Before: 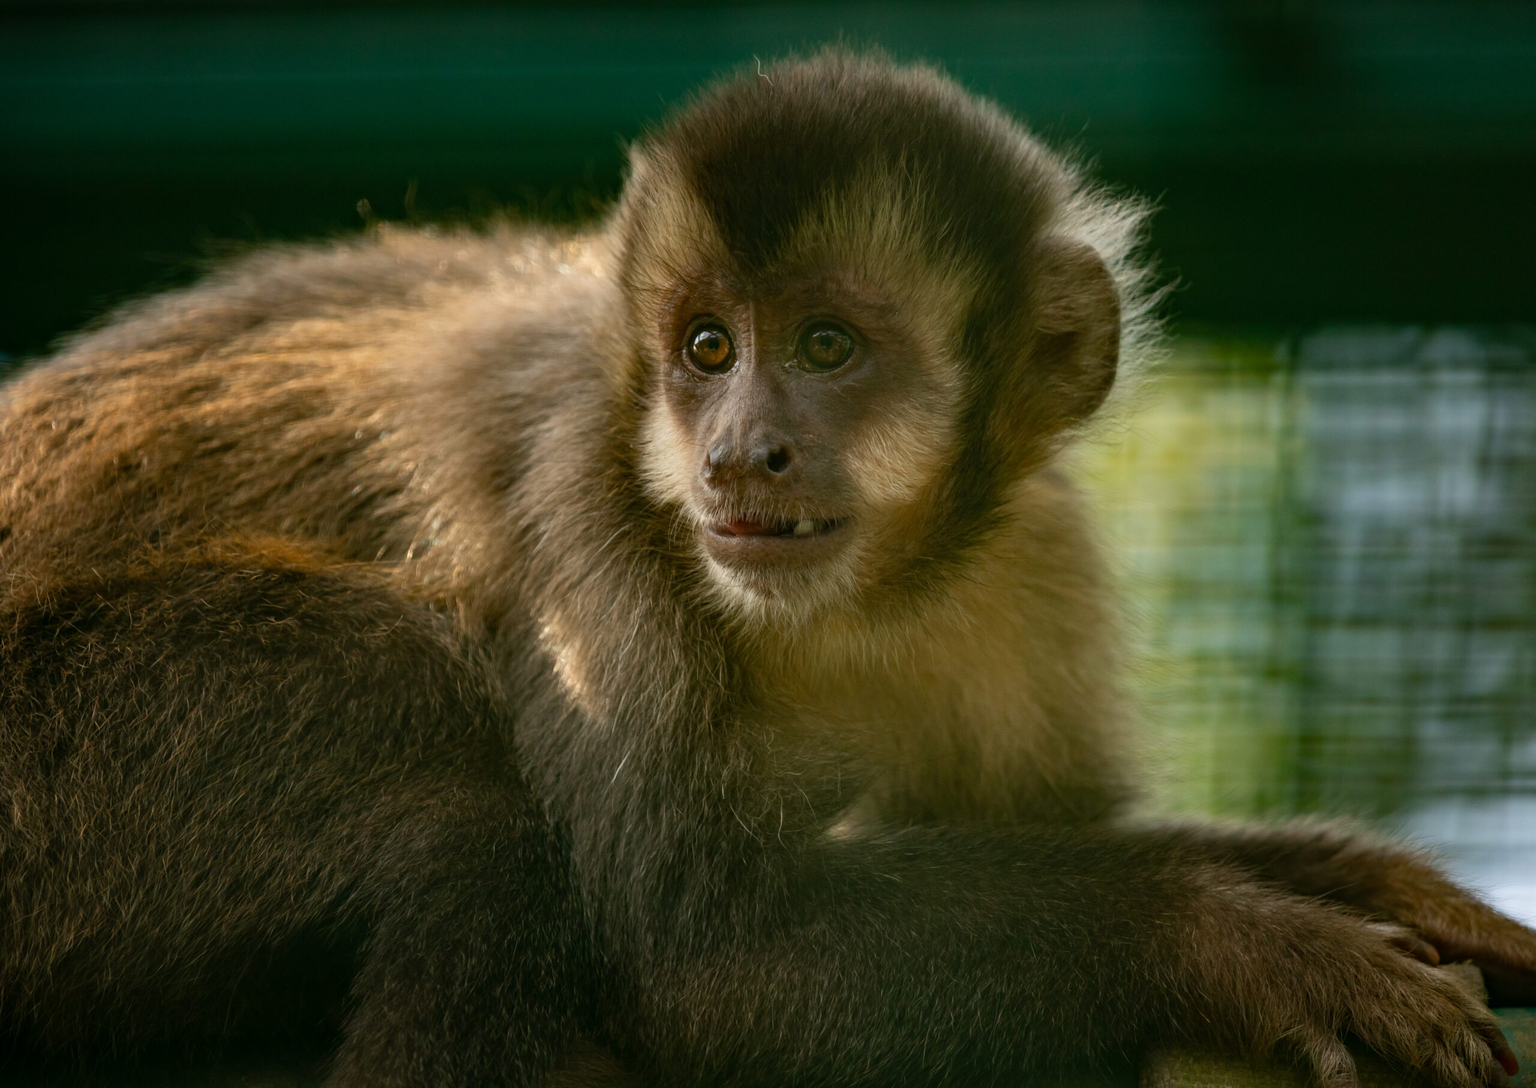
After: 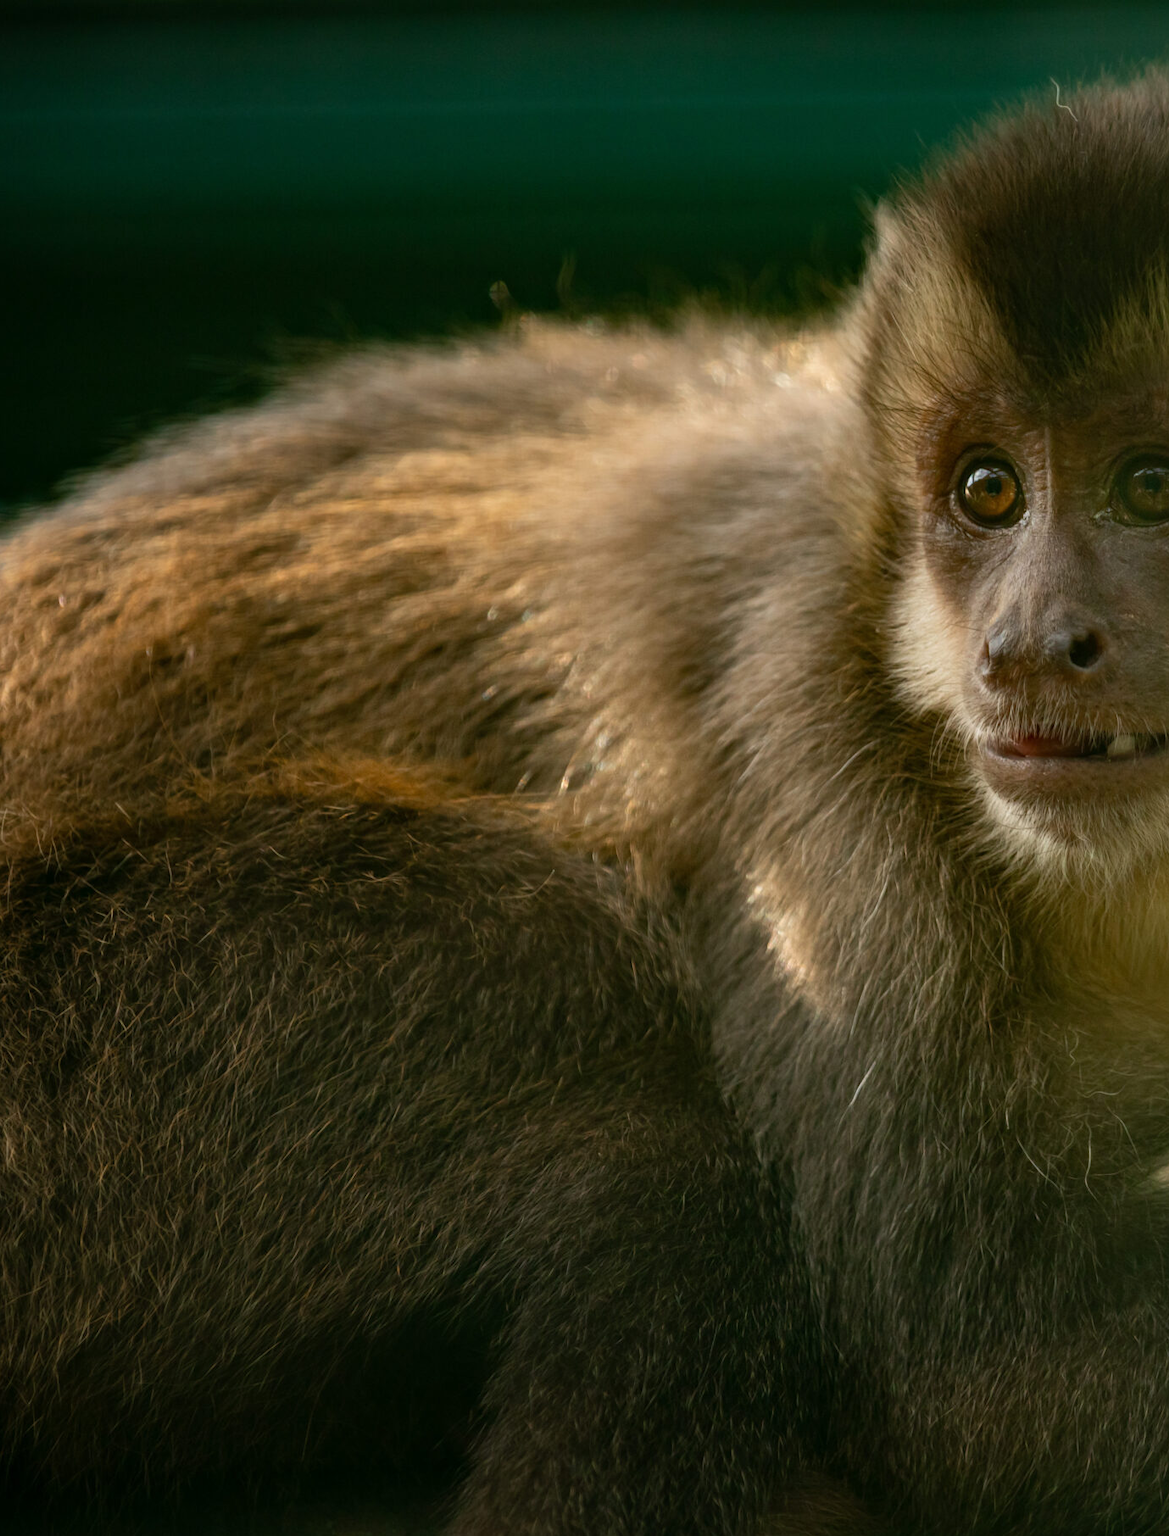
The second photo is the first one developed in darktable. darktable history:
crop: left 0.68%, right 45.397%, bottom 0.087%
